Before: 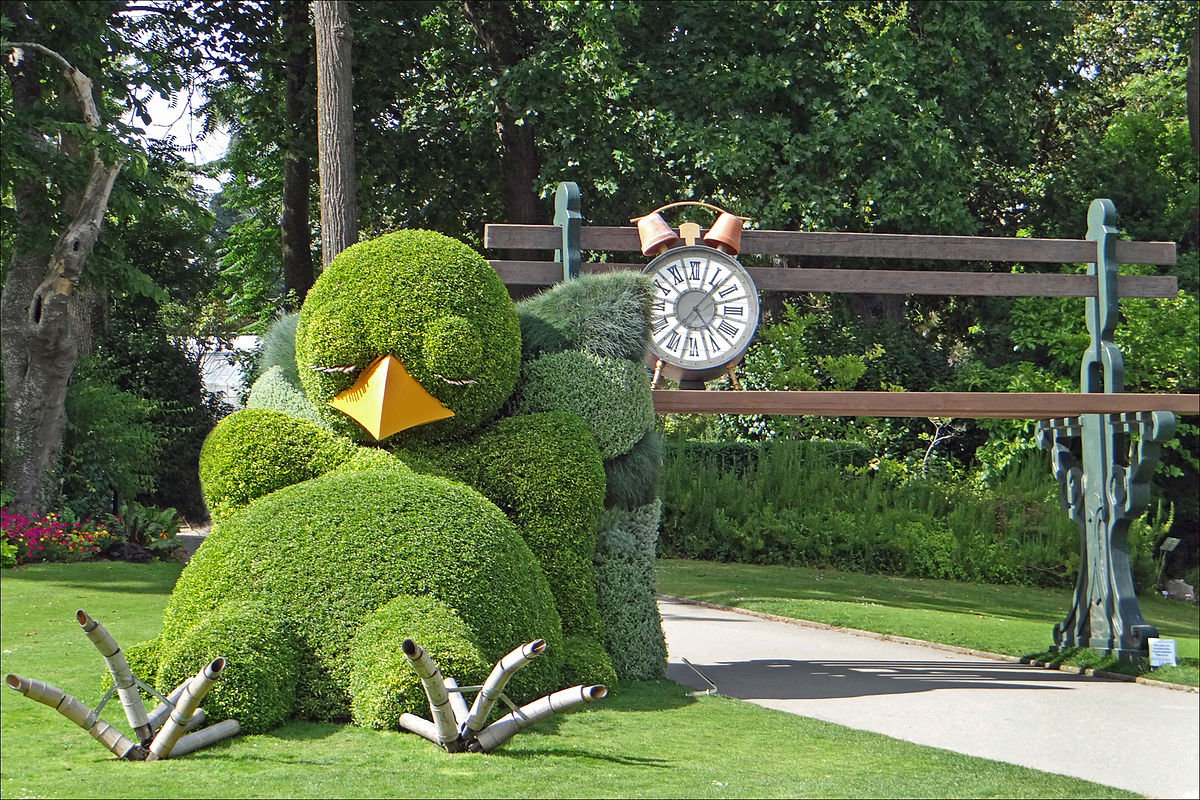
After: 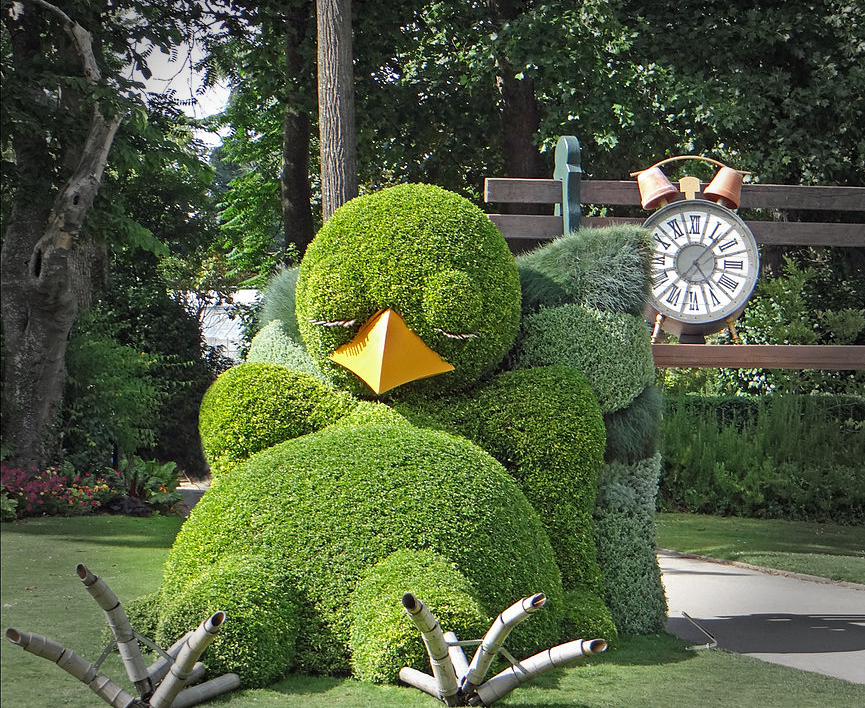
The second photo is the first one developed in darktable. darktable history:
crop: top 5.781%, right 27.874%, bottom 5.62%
vignetting: fall-off start 68.02%, fall-off radius 30.65%, width/height ratio 0.989, shape 0.842, dithering 8-bit output
